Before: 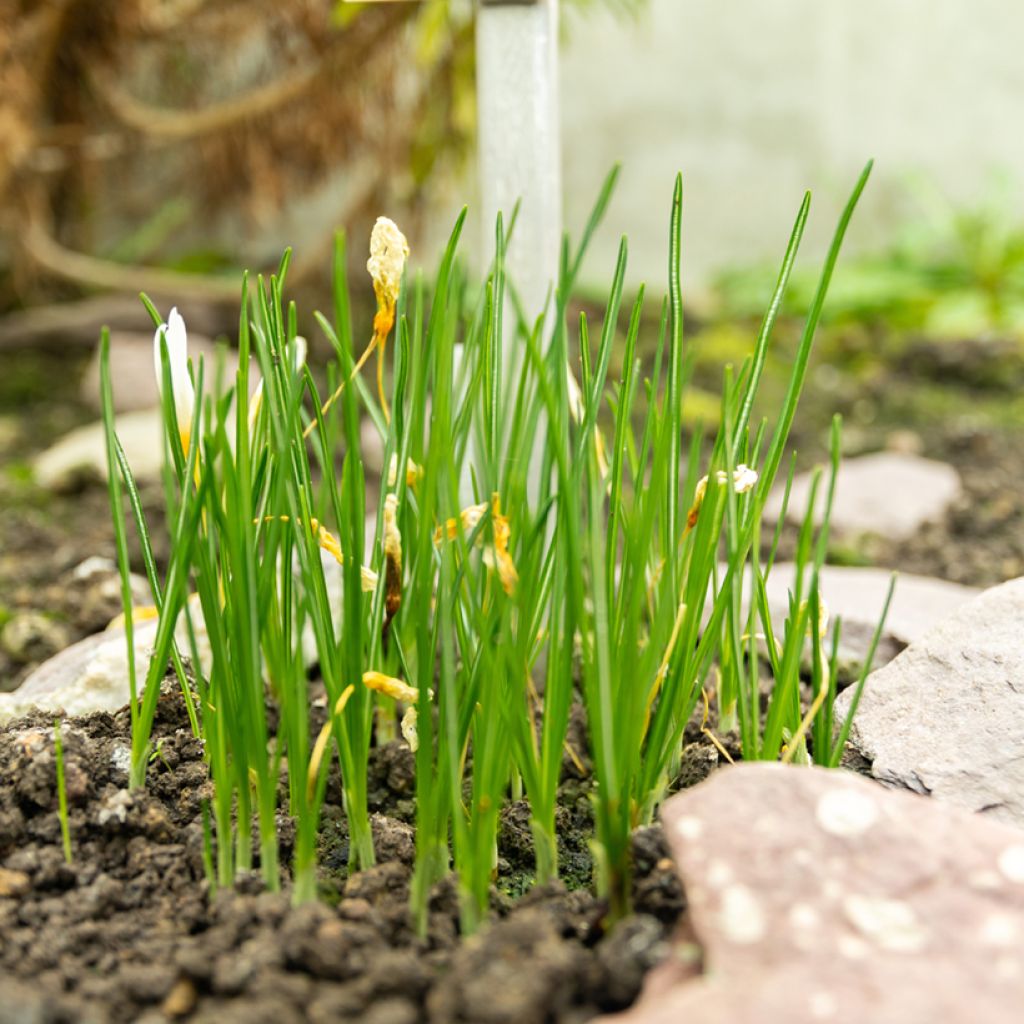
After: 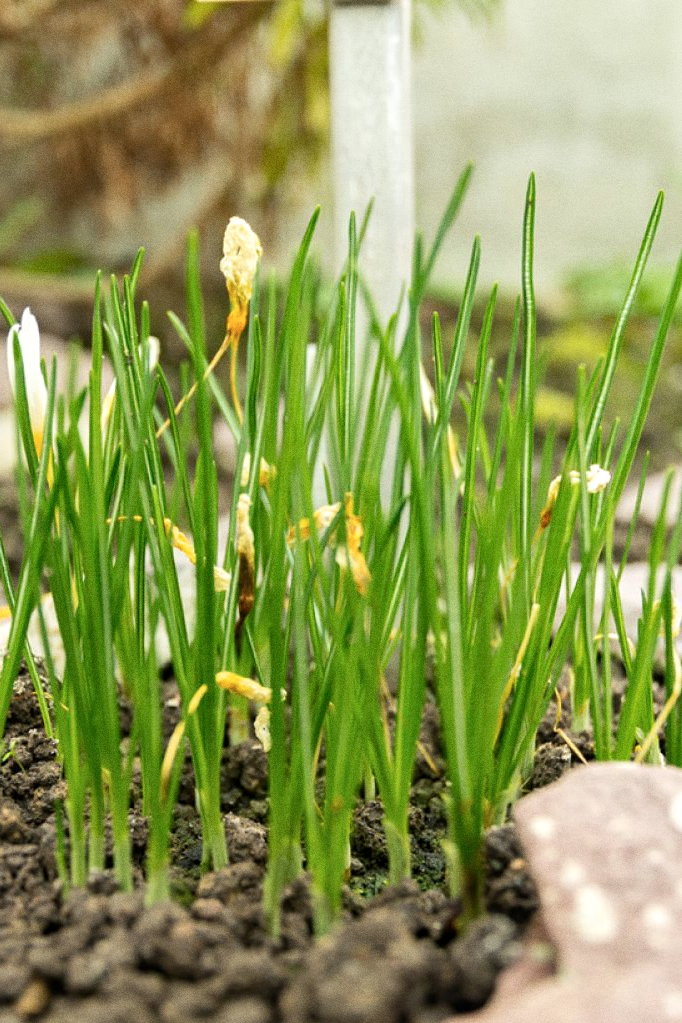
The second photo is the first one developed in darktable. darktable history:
color zones: curves: ch1 [(0, 0.469) (0.01, 0.469) (0.12, 0.446) (0.248, 0.469) (0.5, 0.5) (0.748, 0.5) (0.99, 0.469) (1, 0.469)]
crop and rotate: left 14.385%, right 18.948%
grain: coarseness 0.09 ISO
local contrast: mode bilateral grid, contrast 20, coarseness 50, detail 120%, midtone range 0.2
